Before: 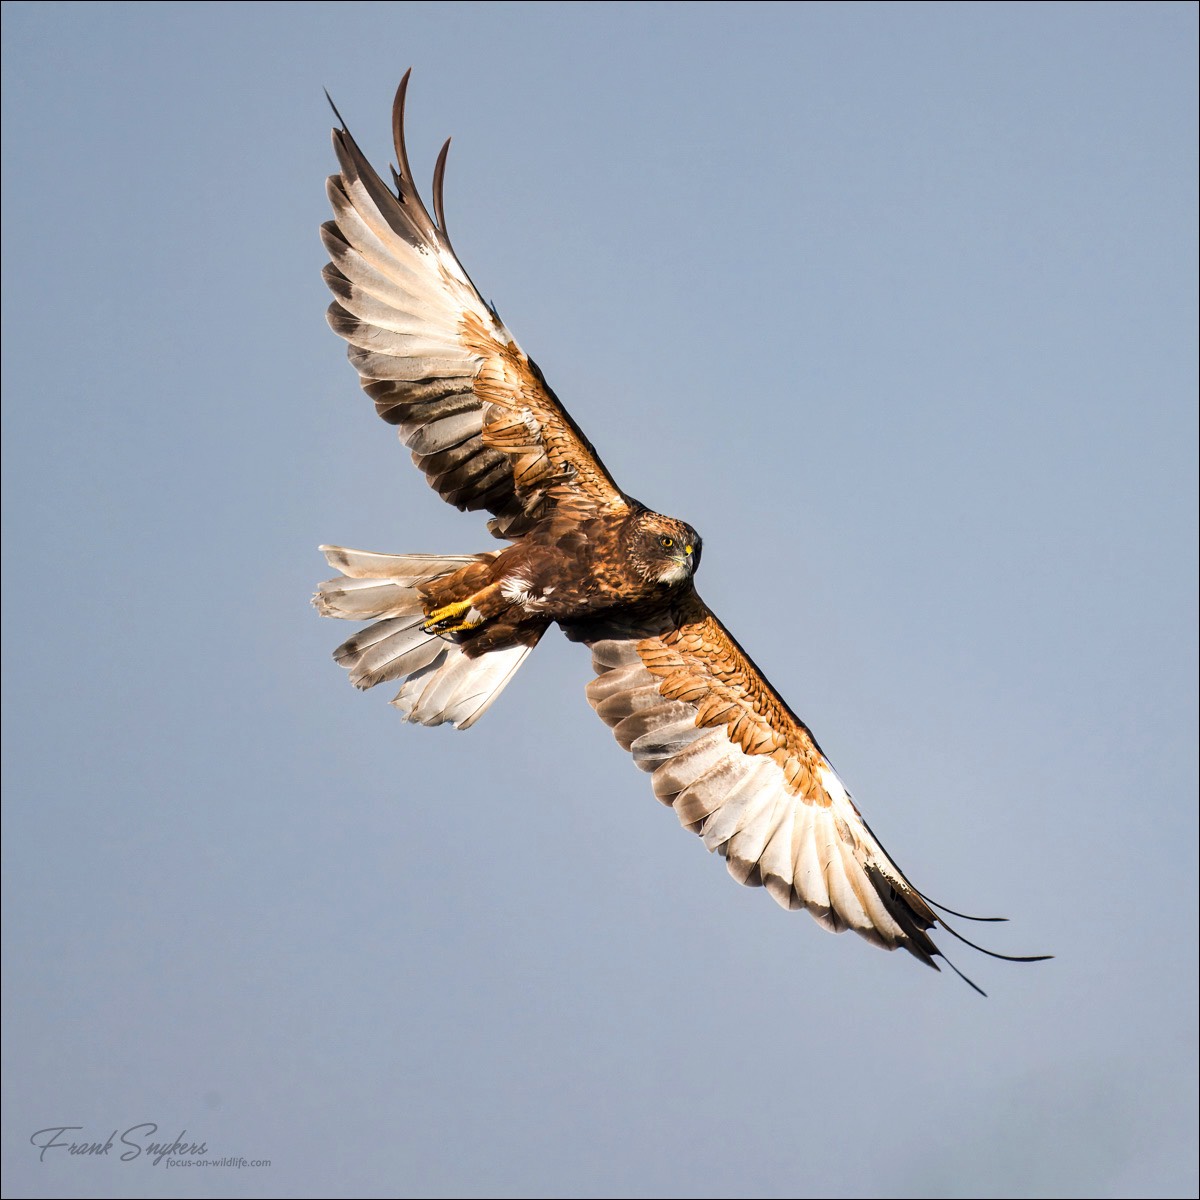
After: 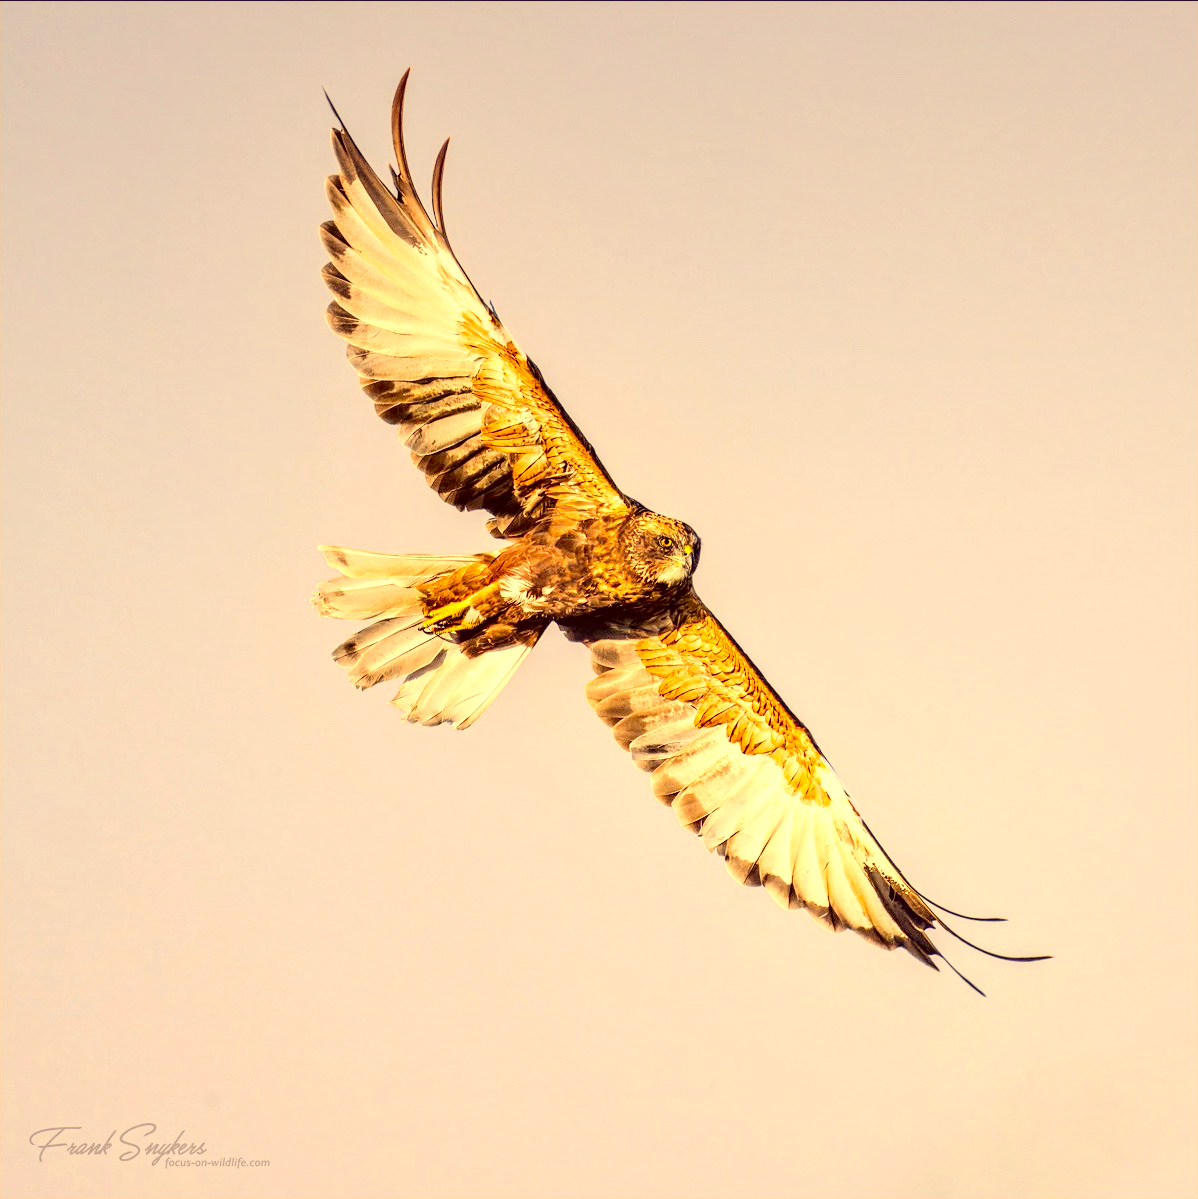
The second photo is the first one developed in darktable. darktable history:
color correction: highlights a* 9.96, highlights b* 38.35, shadows a* 14.2, shadows b* 3.59
local contrast: on, module defaults
crop: left 0.153%
tone equalizer: -8 EV 0.979 EV, -7 EV 0.984 EV, -6 EV 1.02 EV, -5 EV 1.03 EV, -4 EV 1.02 EV, -3 EV 0.732 EV, -2 EV 0.502 EV, -1 EV 0.27 EV, edges refinement/feathering 500, mask exposure compensation -1.57 EV, preserve details no
contrast equalizer: y [[0.51, 0.537, 0.559, 0.574, 0.599, 0.618], [0.5 ×6], [0.5 ×6], [0 ×6], [0 ×6]]
contrast brightness saturation: contrast 0.202, brightness 0.163, saturation 0.224
